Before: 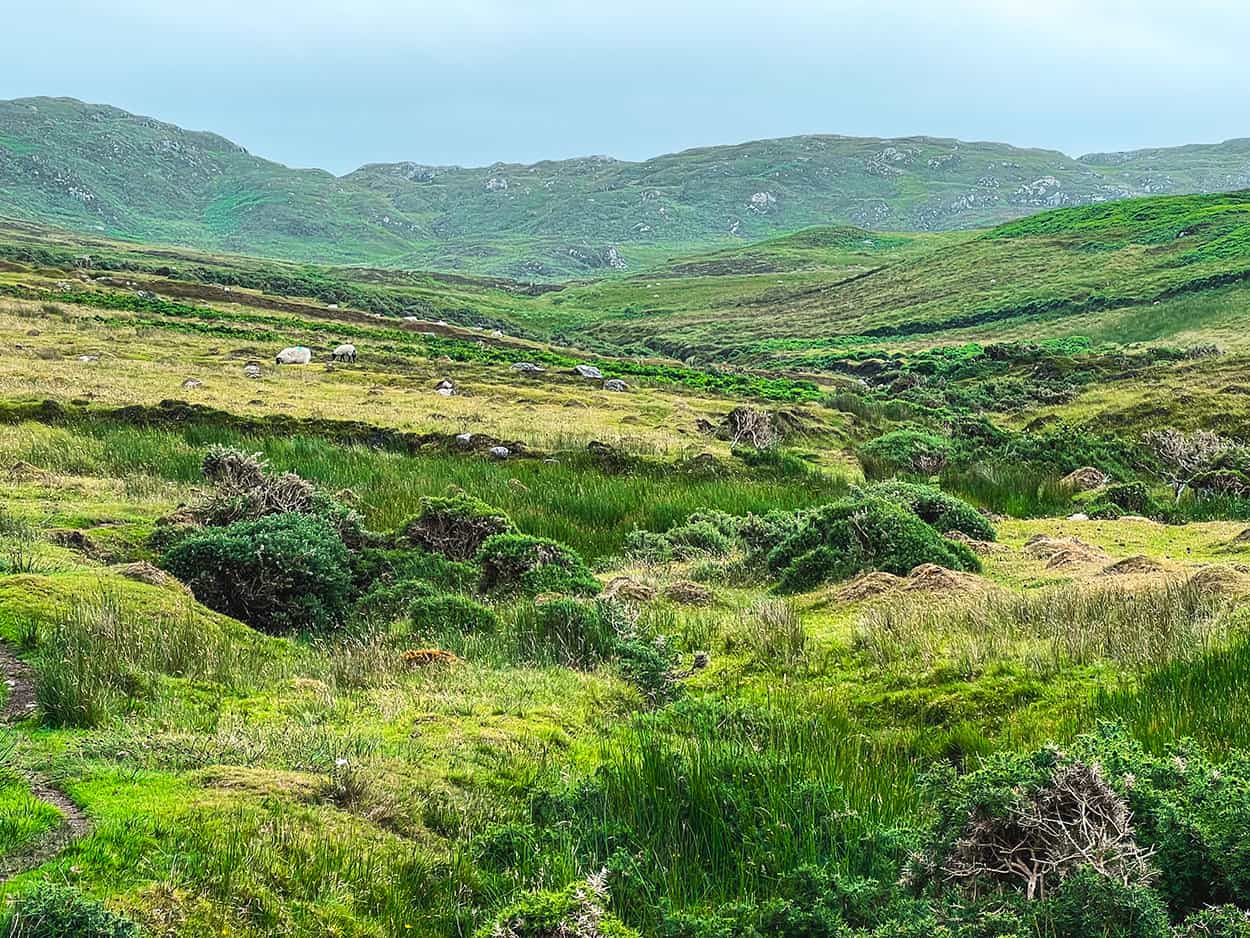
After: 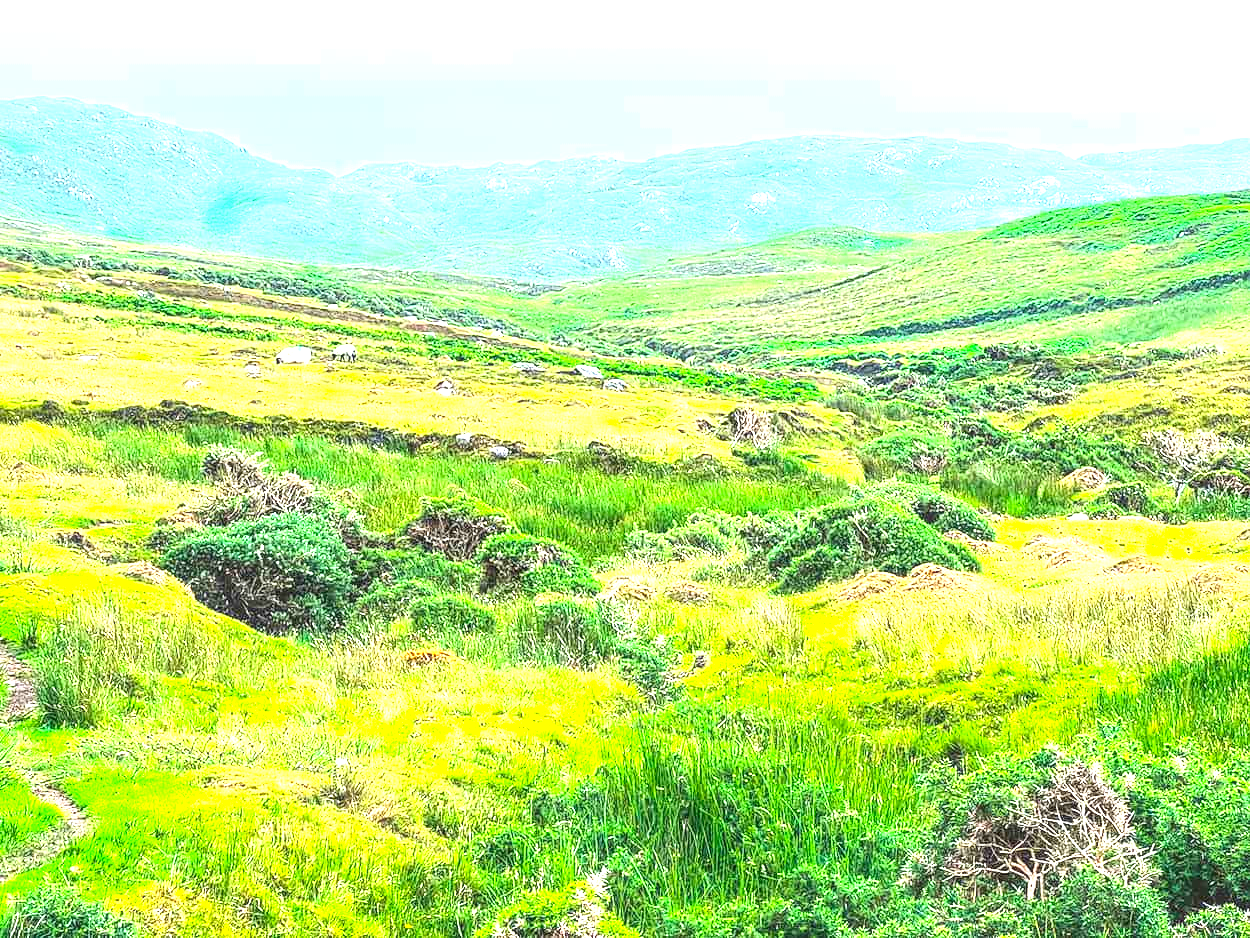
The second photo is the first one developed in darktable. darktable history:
contrast brightness saturation: contrast 0.2, brightness 0.16, saturation 0.22
exposure: black level correction 0, exposure 1.975 EV, compensate exposure bias true, compensate highlight preservation false
local contrast: on, module defaults
